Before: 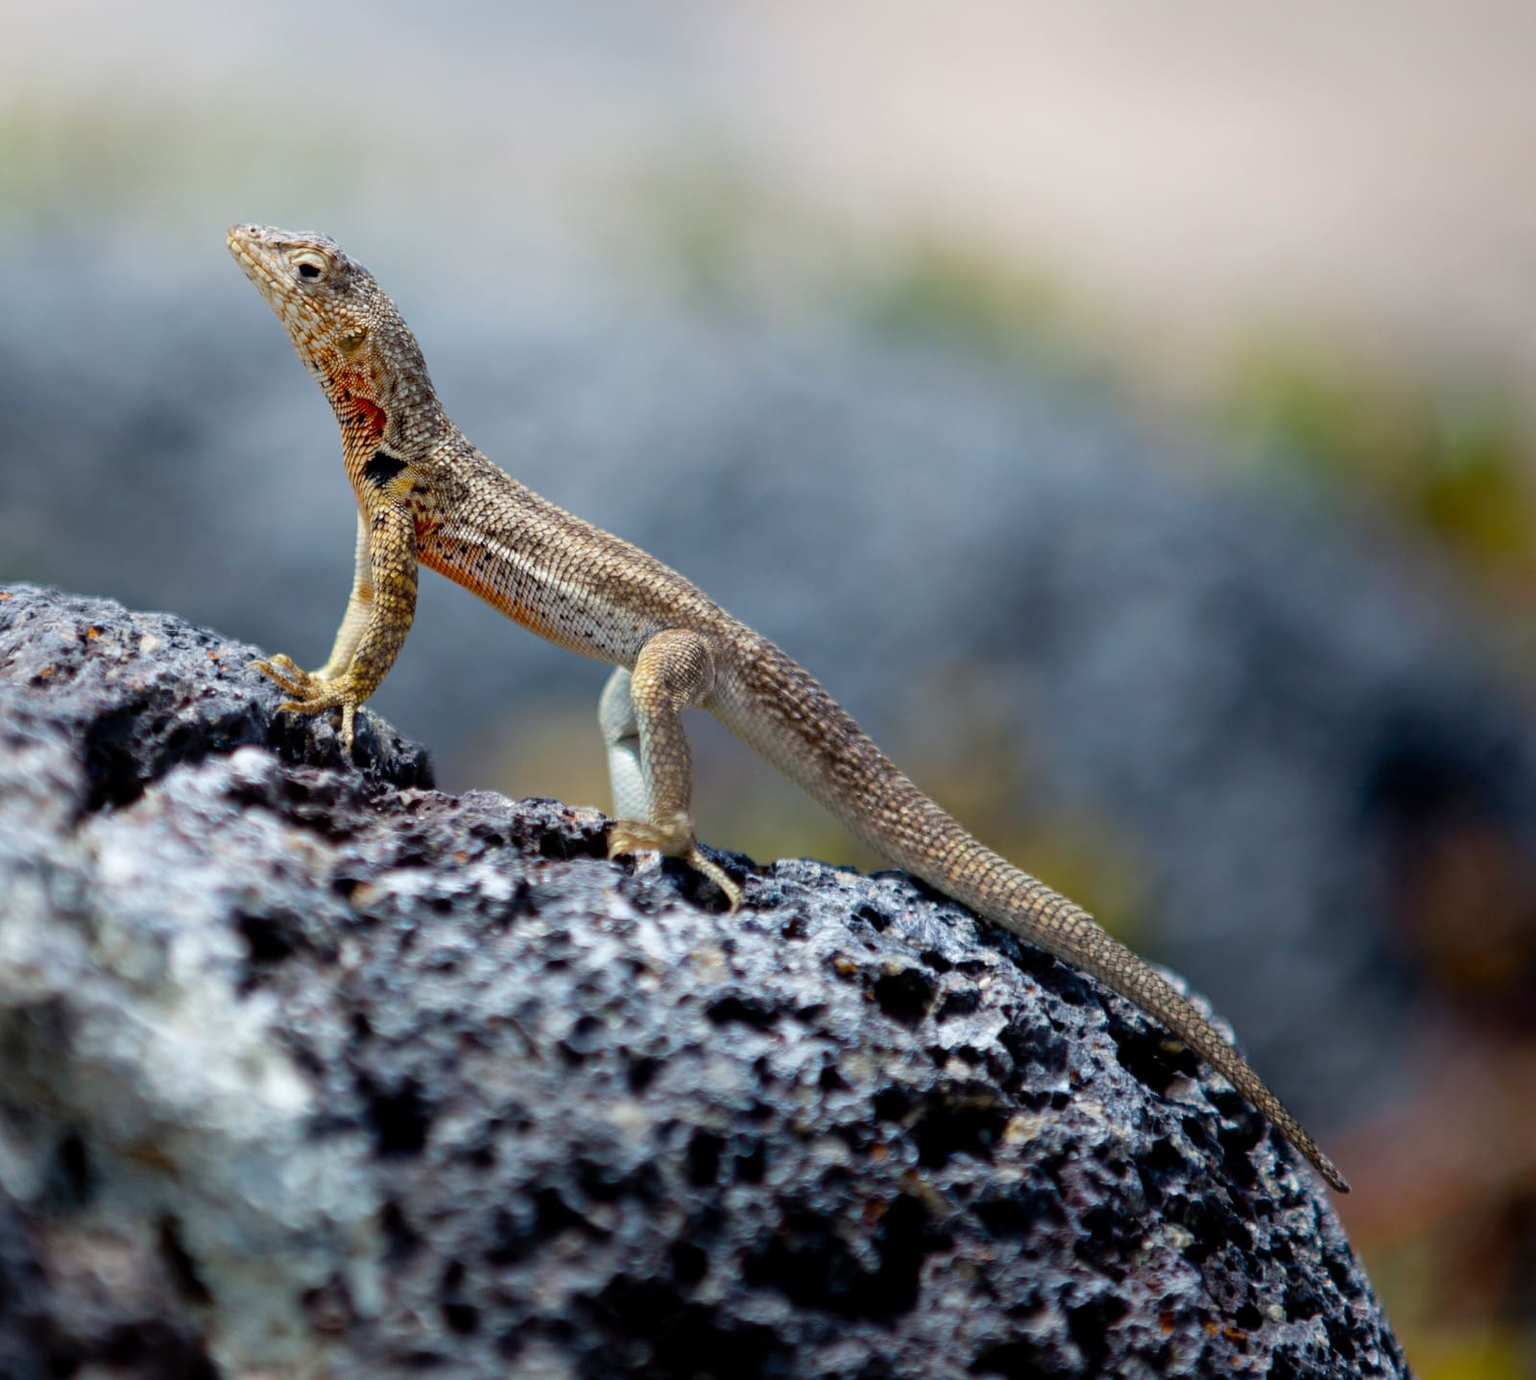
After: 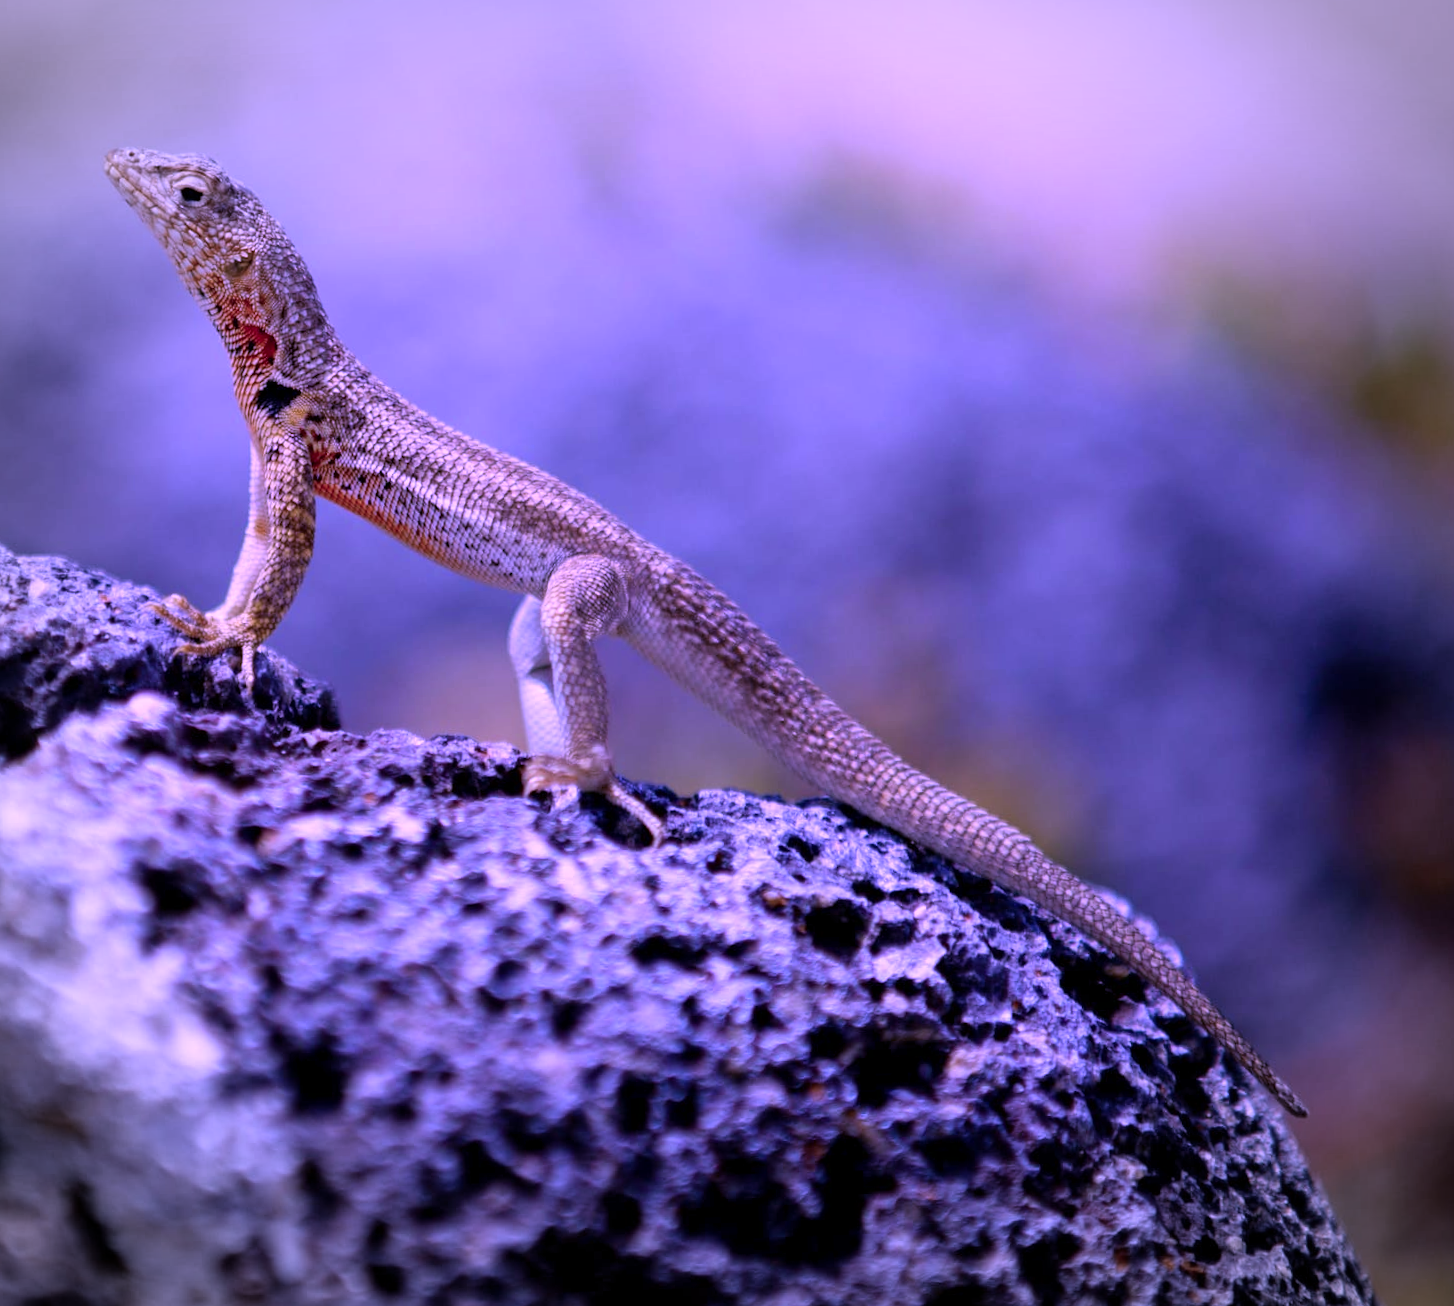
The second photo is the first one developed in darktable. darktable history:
vignetting: automatic ratio true
color calibration: illuminant custom, x 0.379, y 0.481, temperature 4443.07 K
crop and rotate: angle 1.96°, left 5.673%, top 5.673%
